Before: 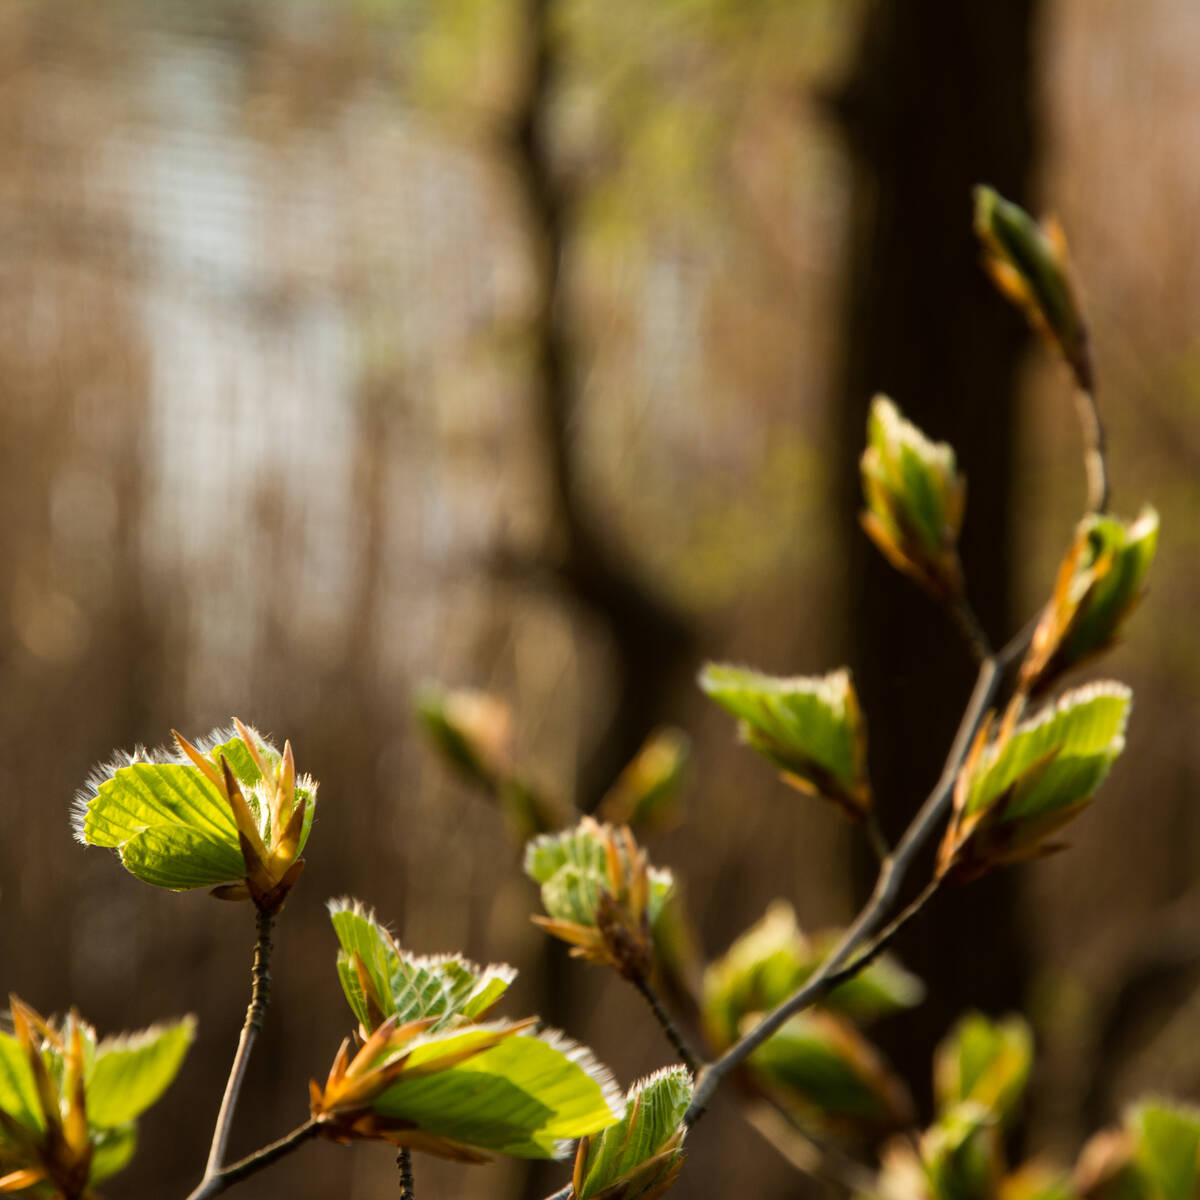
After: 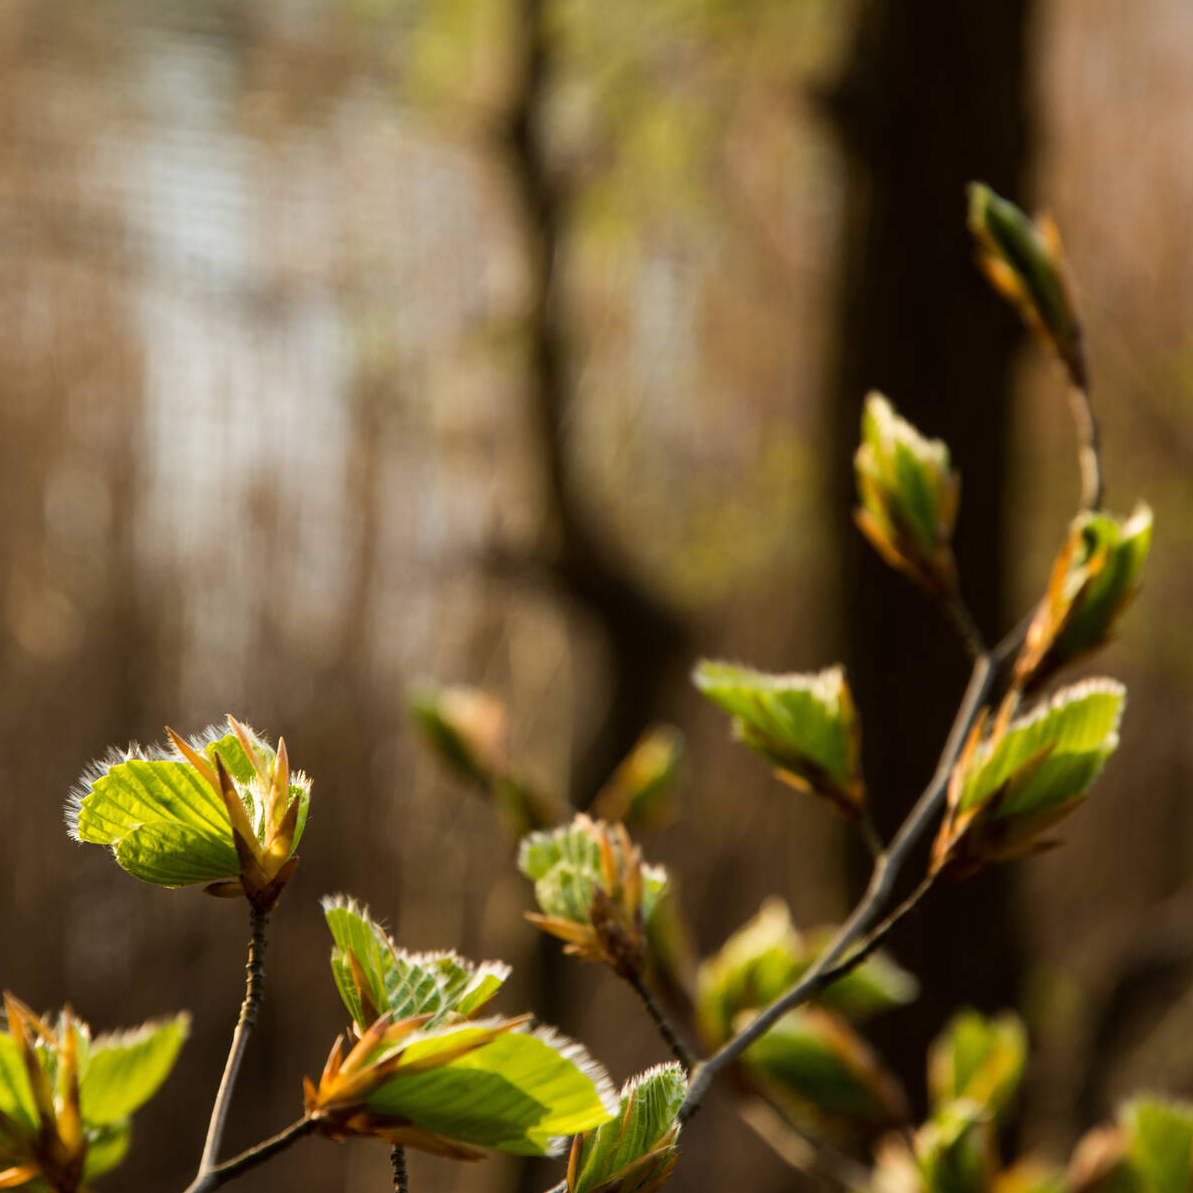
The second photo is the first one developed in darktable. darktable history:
crop and rotate: left 0.578%, top 0.304%, bottom 0.276%
